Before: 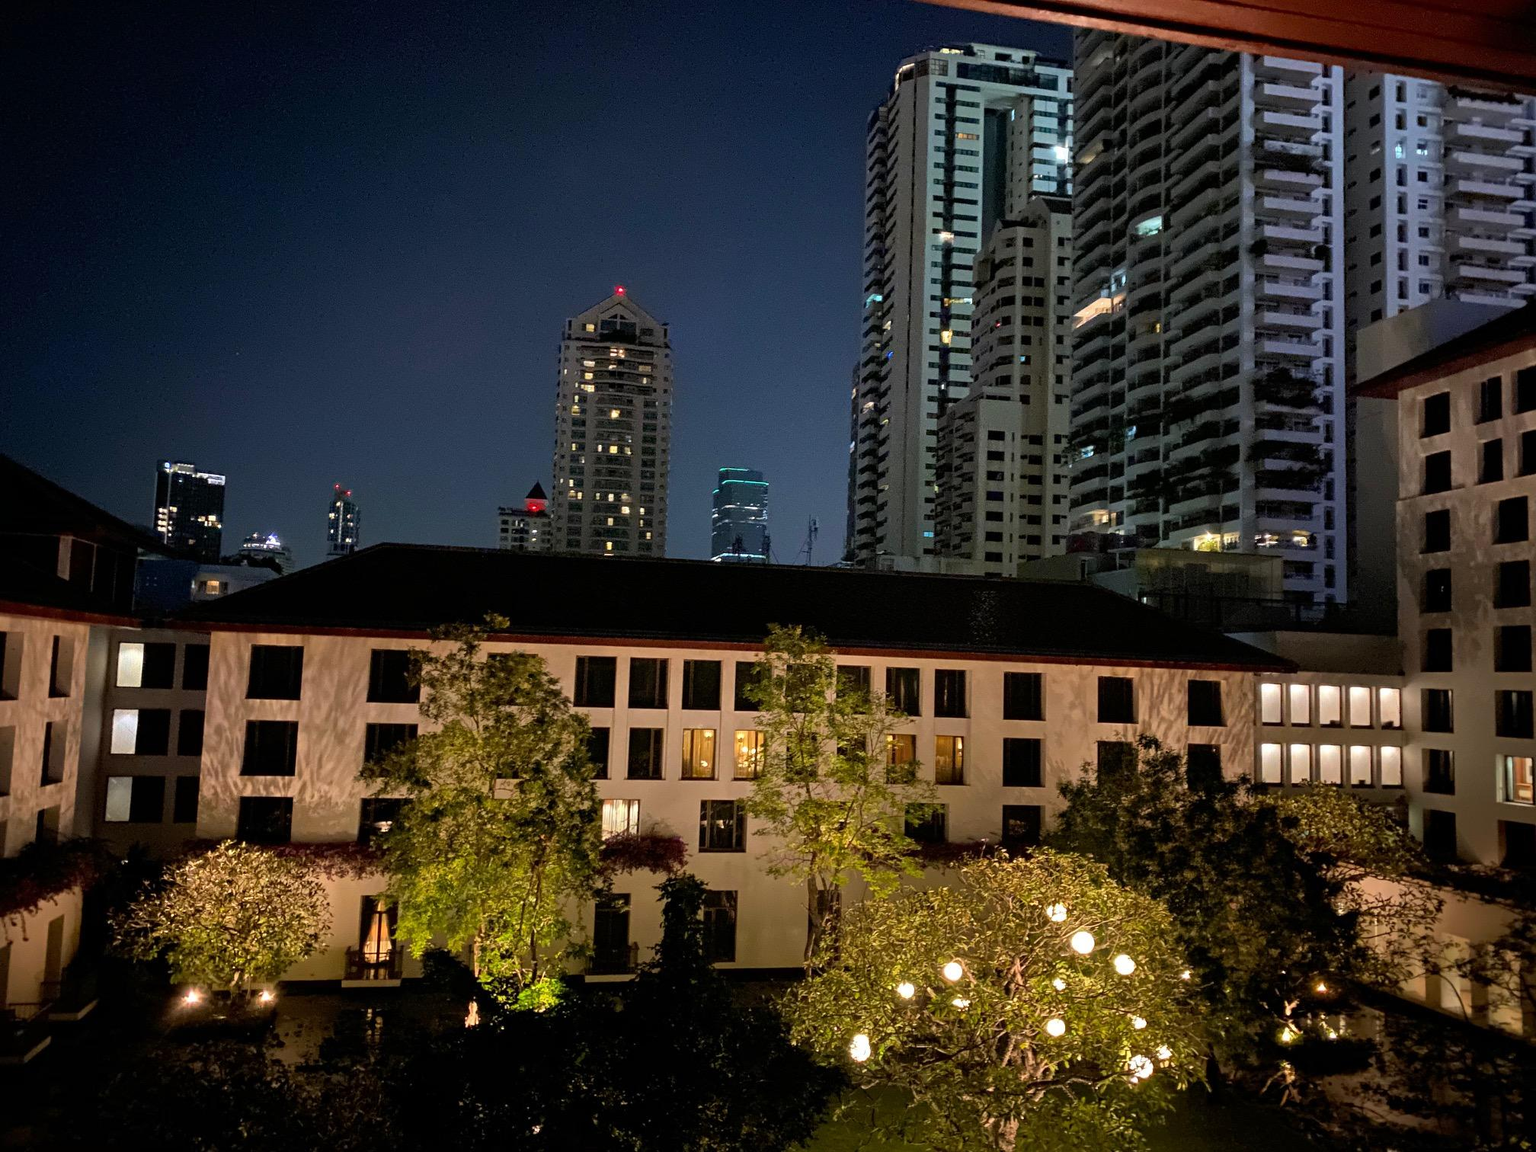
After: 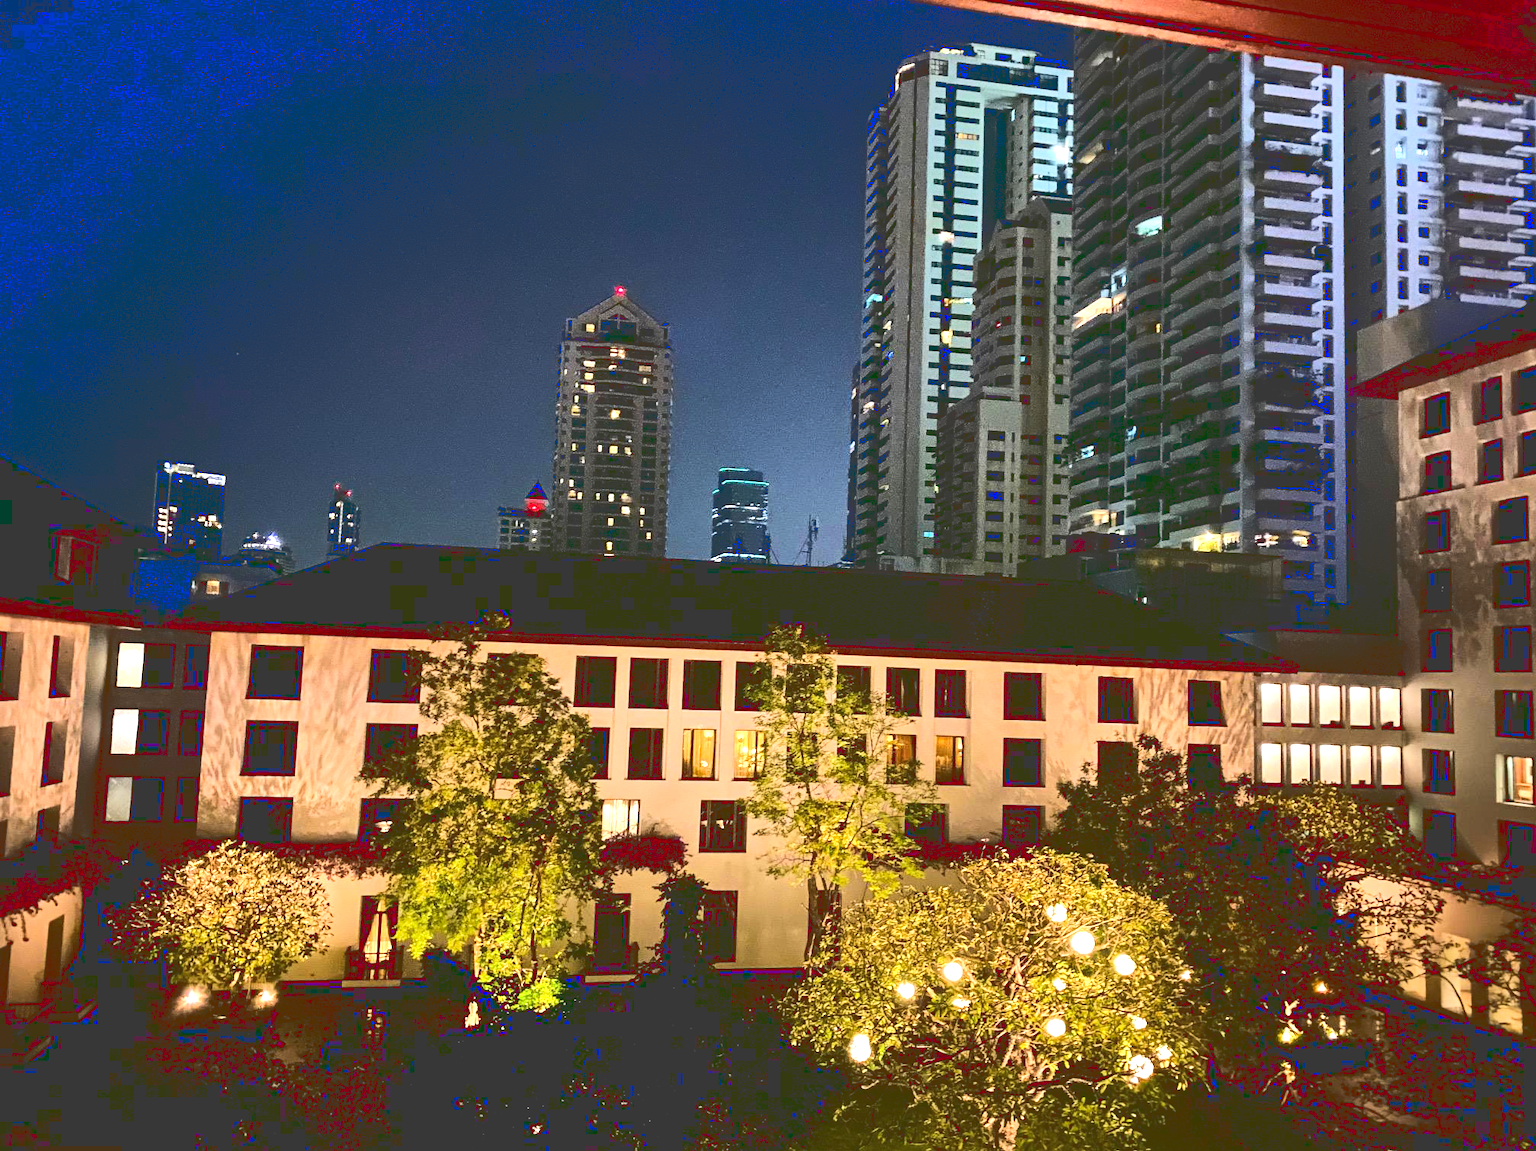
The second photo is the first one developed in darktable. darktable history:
tone curve: curves: ch0 [(0, 0) (0.003, 0.231) (0.011, 0.231) (0.025, 0.231) (0.044, 0.231) (0.069, 0.231) (0.1, 0.234) (0.136, 0.239) (0.177, 0.243) (0.224, 0.247) (0.277, 0.265) (0.335, 0.311) (0.399, 0.389) (0.468, 0.507) (0.543, 0.634) (0.623, 0.74) (0.709, 0.83) (0.801, 0.889) (0.898, 0.93) (1, 1)], color space Lab, linked channels
crop: bottom 0.058%
exposure: black level correction 0, exposure 1 EV, compensate highlight preservation false
